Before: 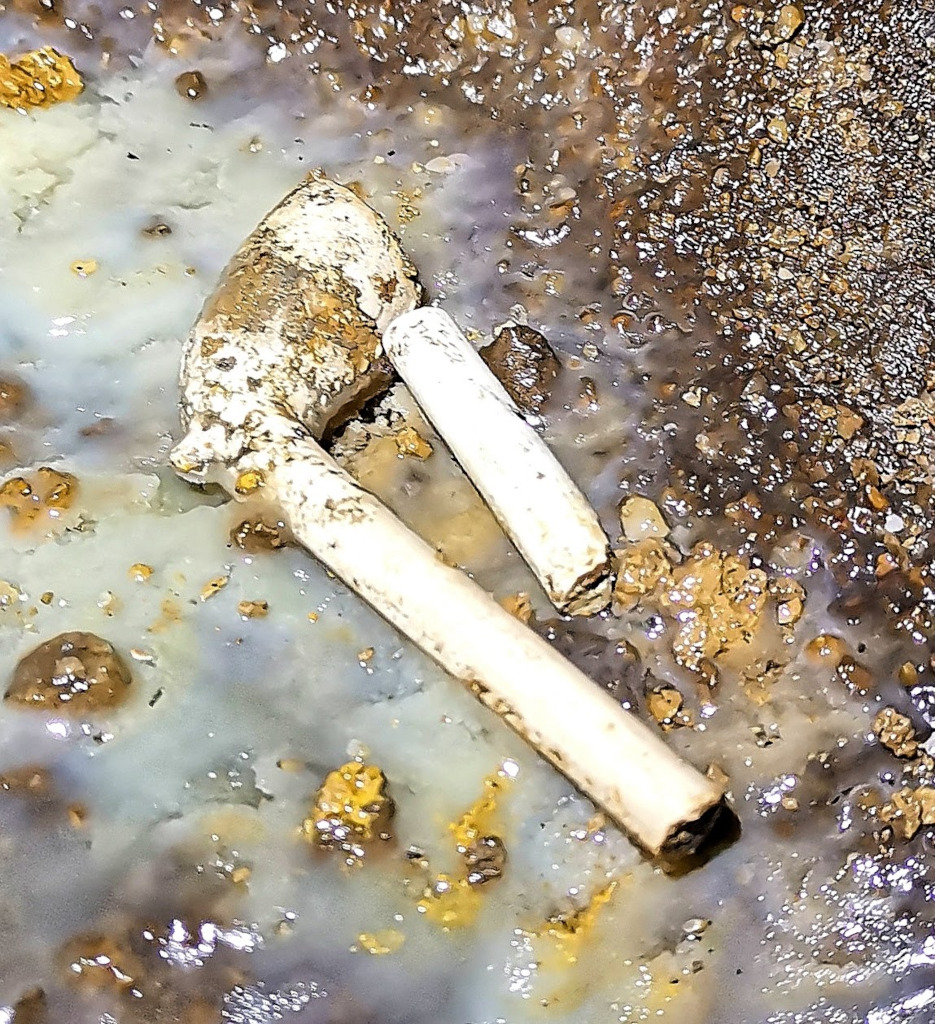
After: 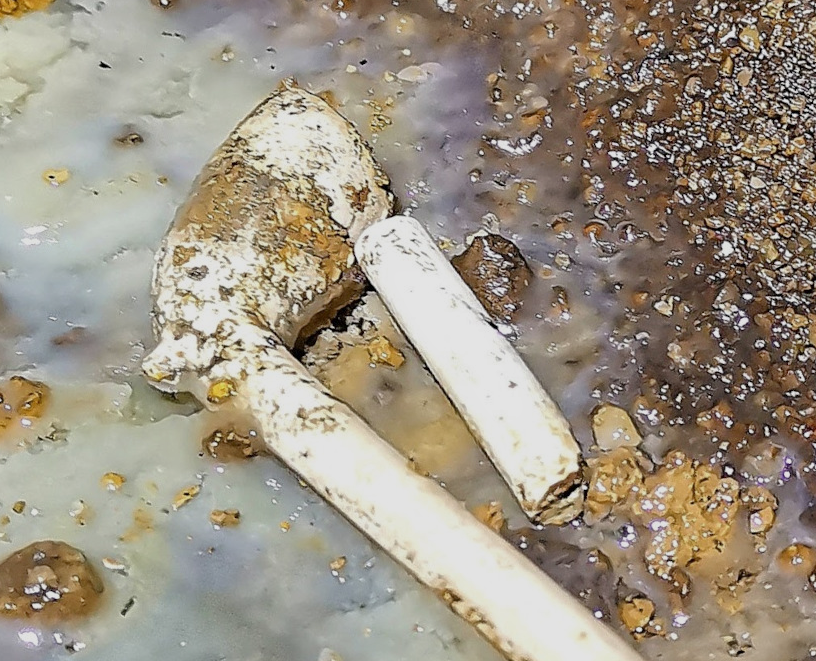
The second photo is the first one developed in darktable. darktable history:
crop: left 3.015%, top 8.969%, right 9.647%, bottom 26.457%
tone equalizer: -8 EV 0.25 EV, -7 EV 0.417 EV, -6 EV 0.417 EV, -5 EV 0.25 EV, -3 EV -0.25 EV, -2 EV -0.417 EV, -1 EV -0.417 EV, +0 EV -0.25 EV, edges refinement/feathering 500, mask exposure compensation -1.57 EV, preserve details guided filter
